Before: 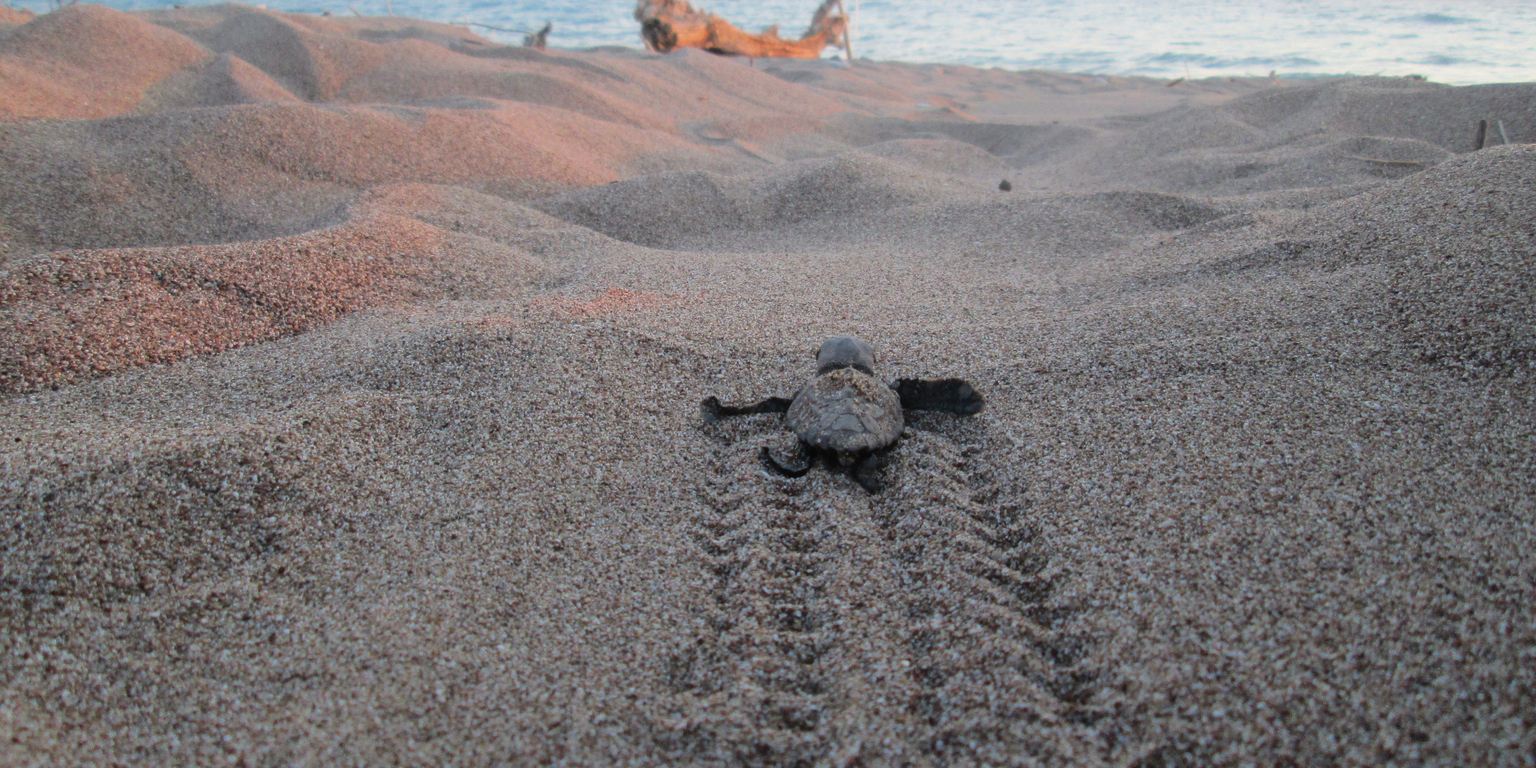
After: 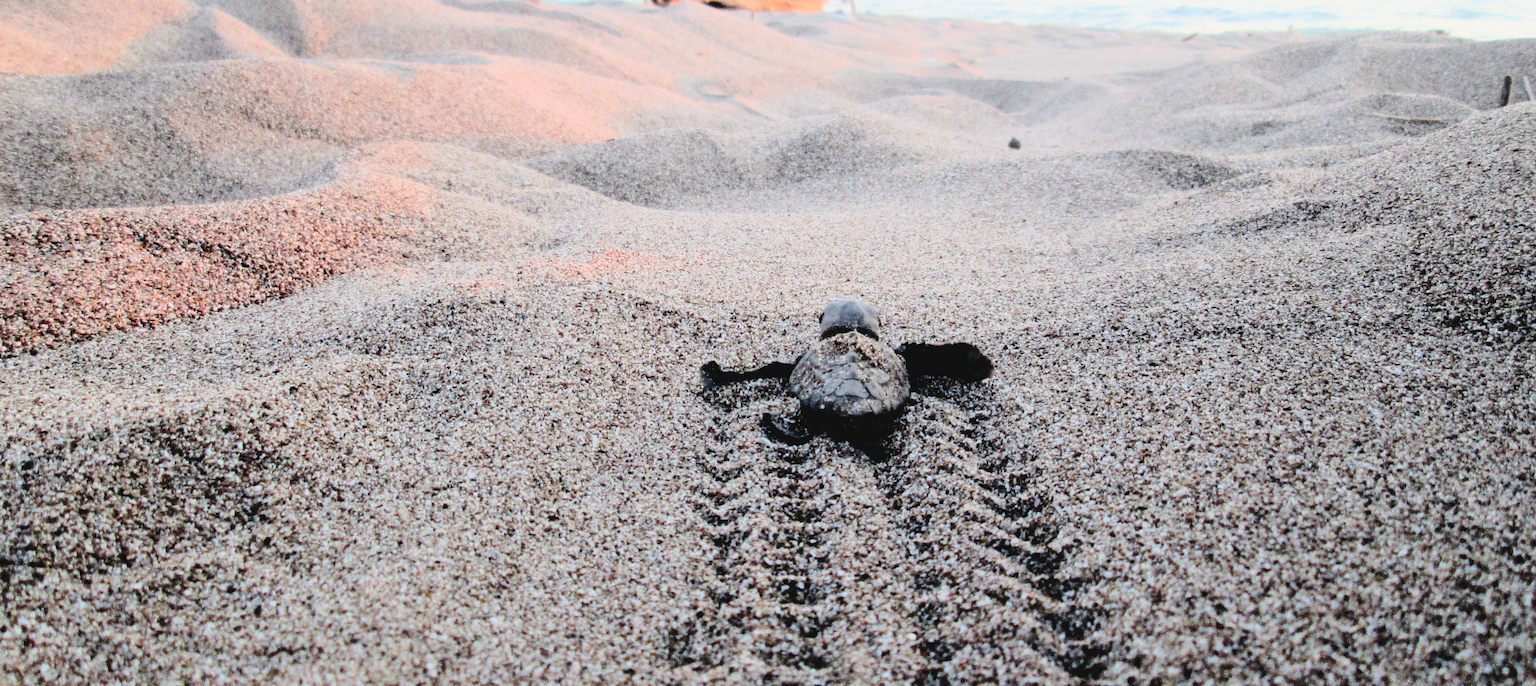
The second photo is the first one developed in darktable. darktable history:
filmic rgb: black relative exposure -5.13 EV, white relative exposure 3.97 EV, hardness 2.9, contrast 1.41, highlights saturation mix -30.86%
crop: left 1.486%, top 6.124%, right 1.638%, bottom 7.207%
contrast brightness saturation: contrast 0.241, brightness 0.265, saturation 0.376
exposure: black level correction 0.002, compensate exposure bias true, compensate highlight preservation false
tone curve: curves: ch0 [(0, 0) (0.003, 0.047) (0.011, 0.05) (0.025, 0.053) (0.044, 0.057) (0.069, 0.062) (0.1, 0.084) (0.136, 0.115) (0.177, 0.159) (0.224, 0.216) (0.277, 0.289) (0.335, 0.382) (0.399, 0.474) (0.468, 0.561) (0.543, 0.636) (0.623, 0.705) (0.709, 0.778) (0.801, 0.847) (0.898, 0.916) (1, 1)], preserve colors none
